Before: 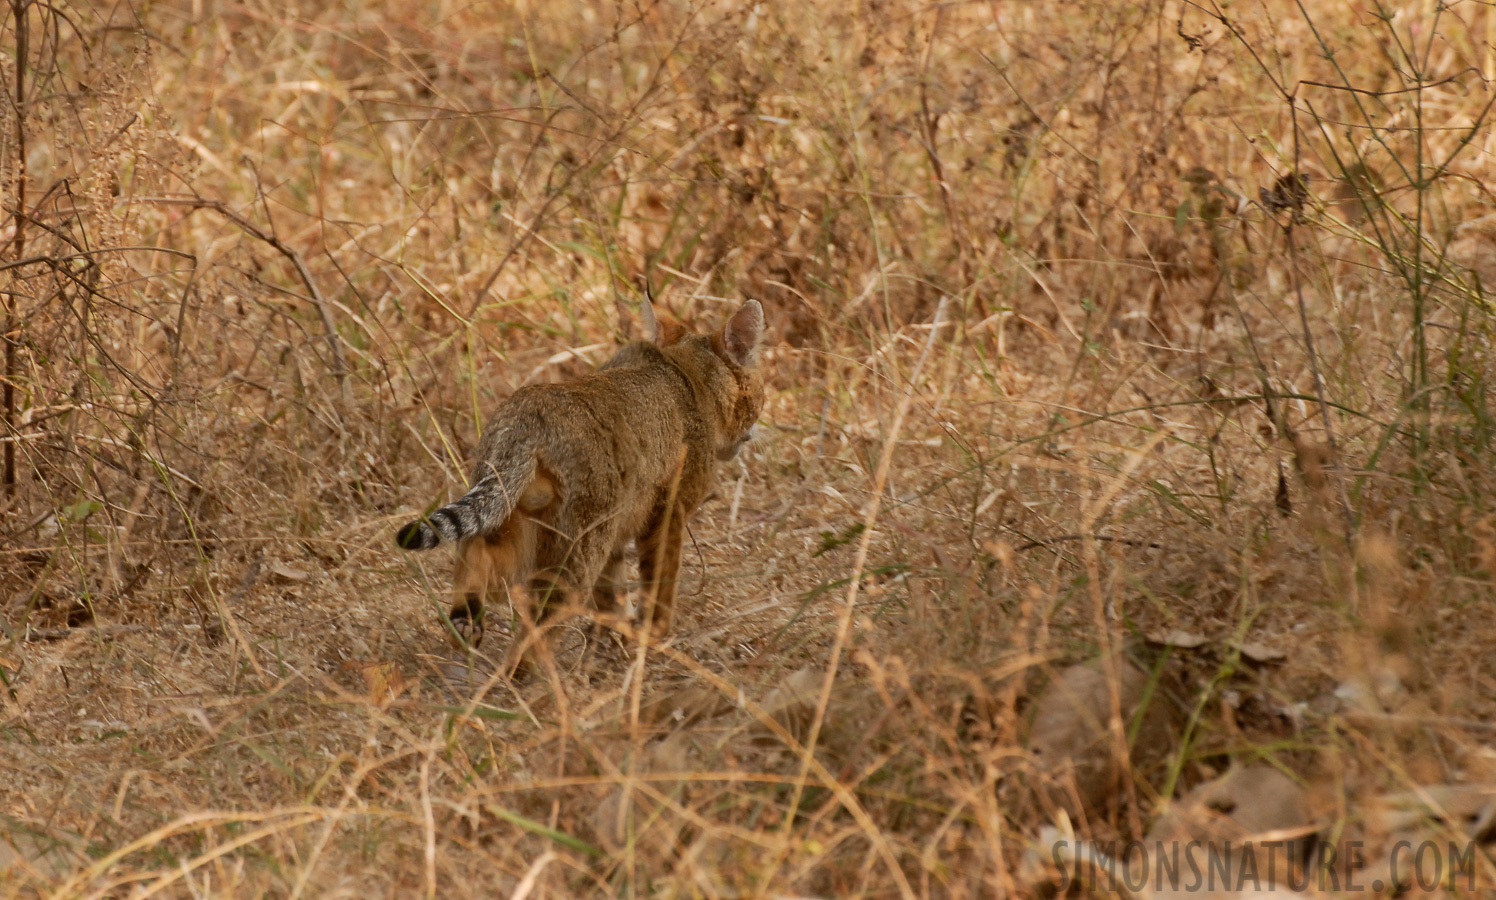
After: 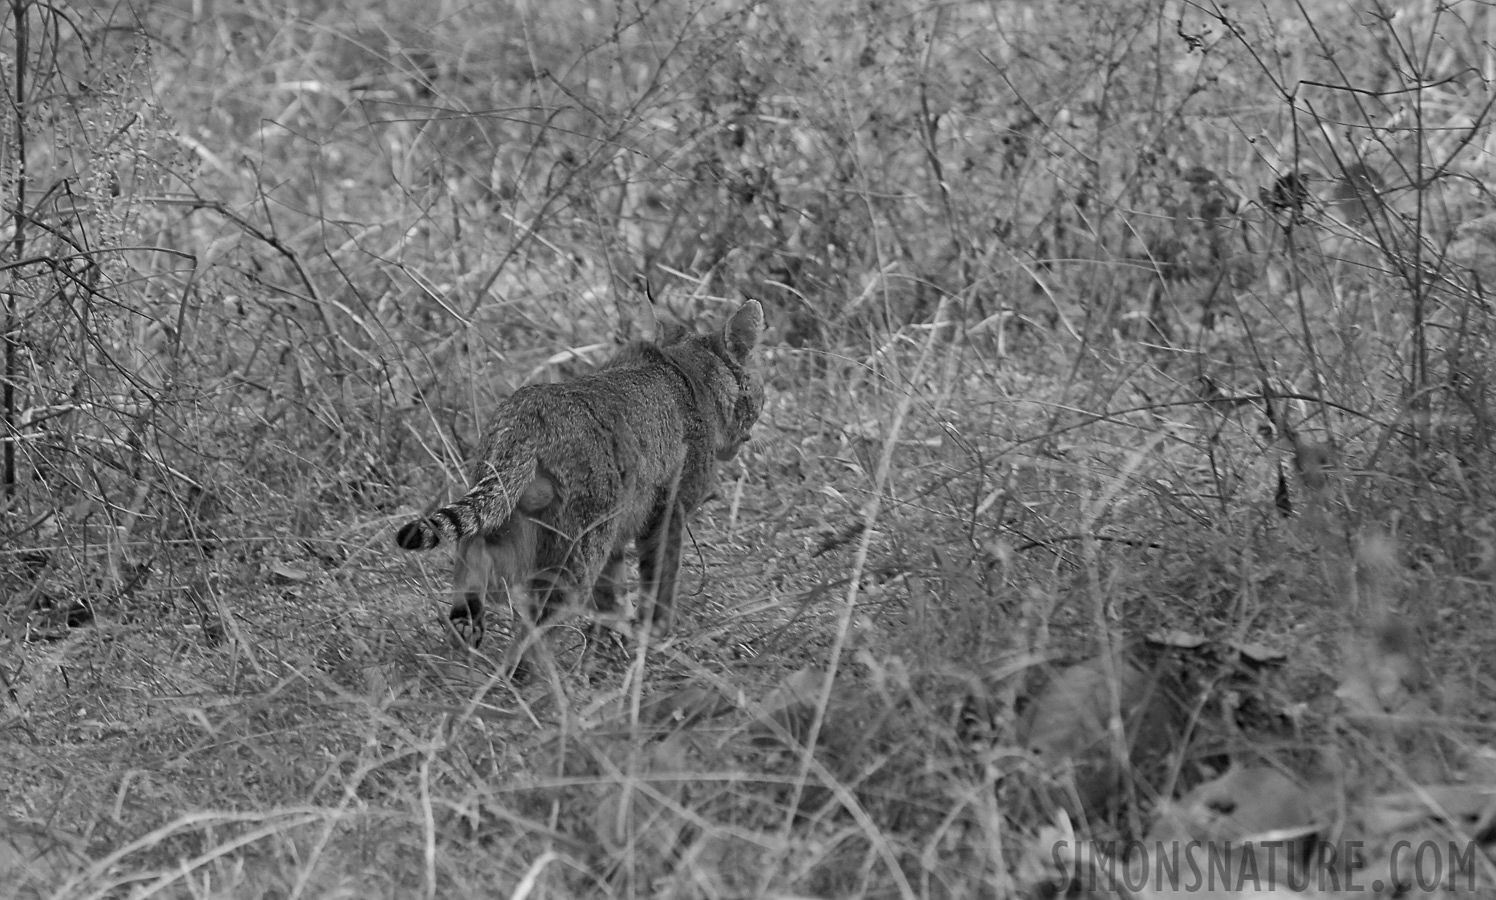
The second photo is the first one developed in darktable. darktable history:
color zones: curves: ch0 [(0, 0.613) (0.01, 0.613) (0.245, 0.448) (0.498, 0.529) (0.642, 0.665) (0.879, 0.777) (0.99, 0.613)]; ch1 [(0, 0) (0.143, 0) (0.286, 0) (0.429, 0) (0.571, 0) (0.714, 0) (0.857, 0)]
color correction: highlights a* 7.31, highlights b* 3.79
sharpen: on, module defaults
shadows and highlights: low approximation 0.01, soften with gaussian
